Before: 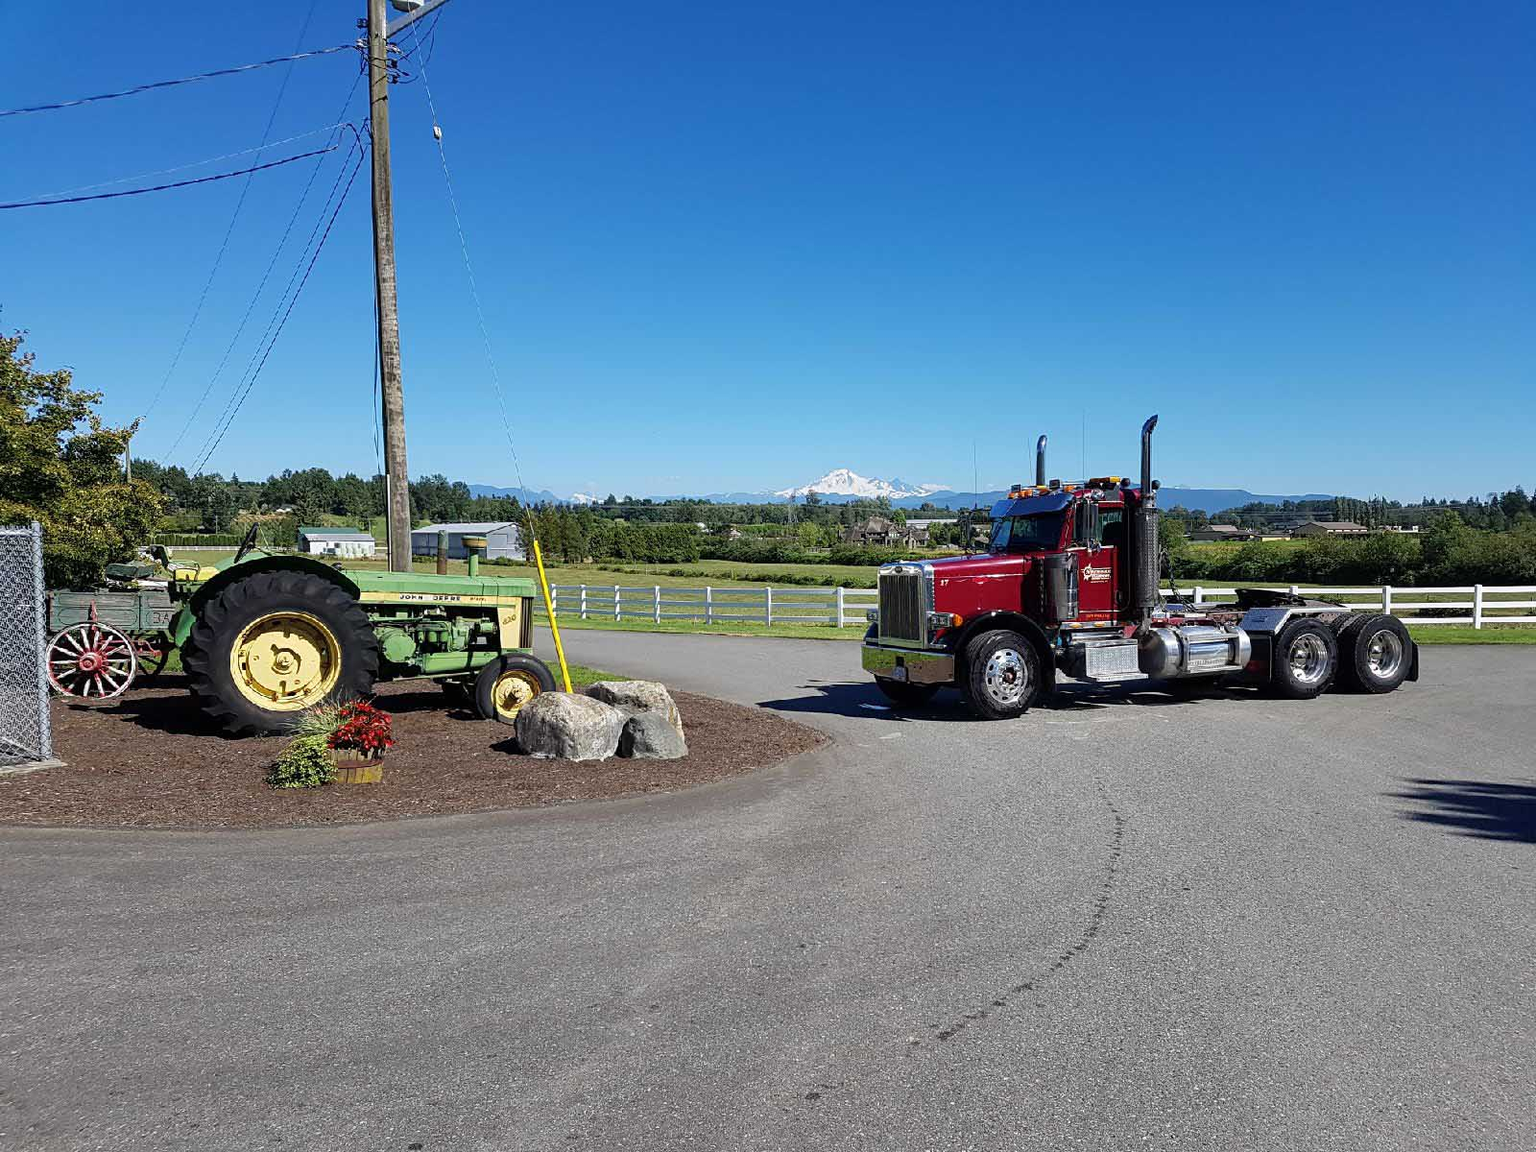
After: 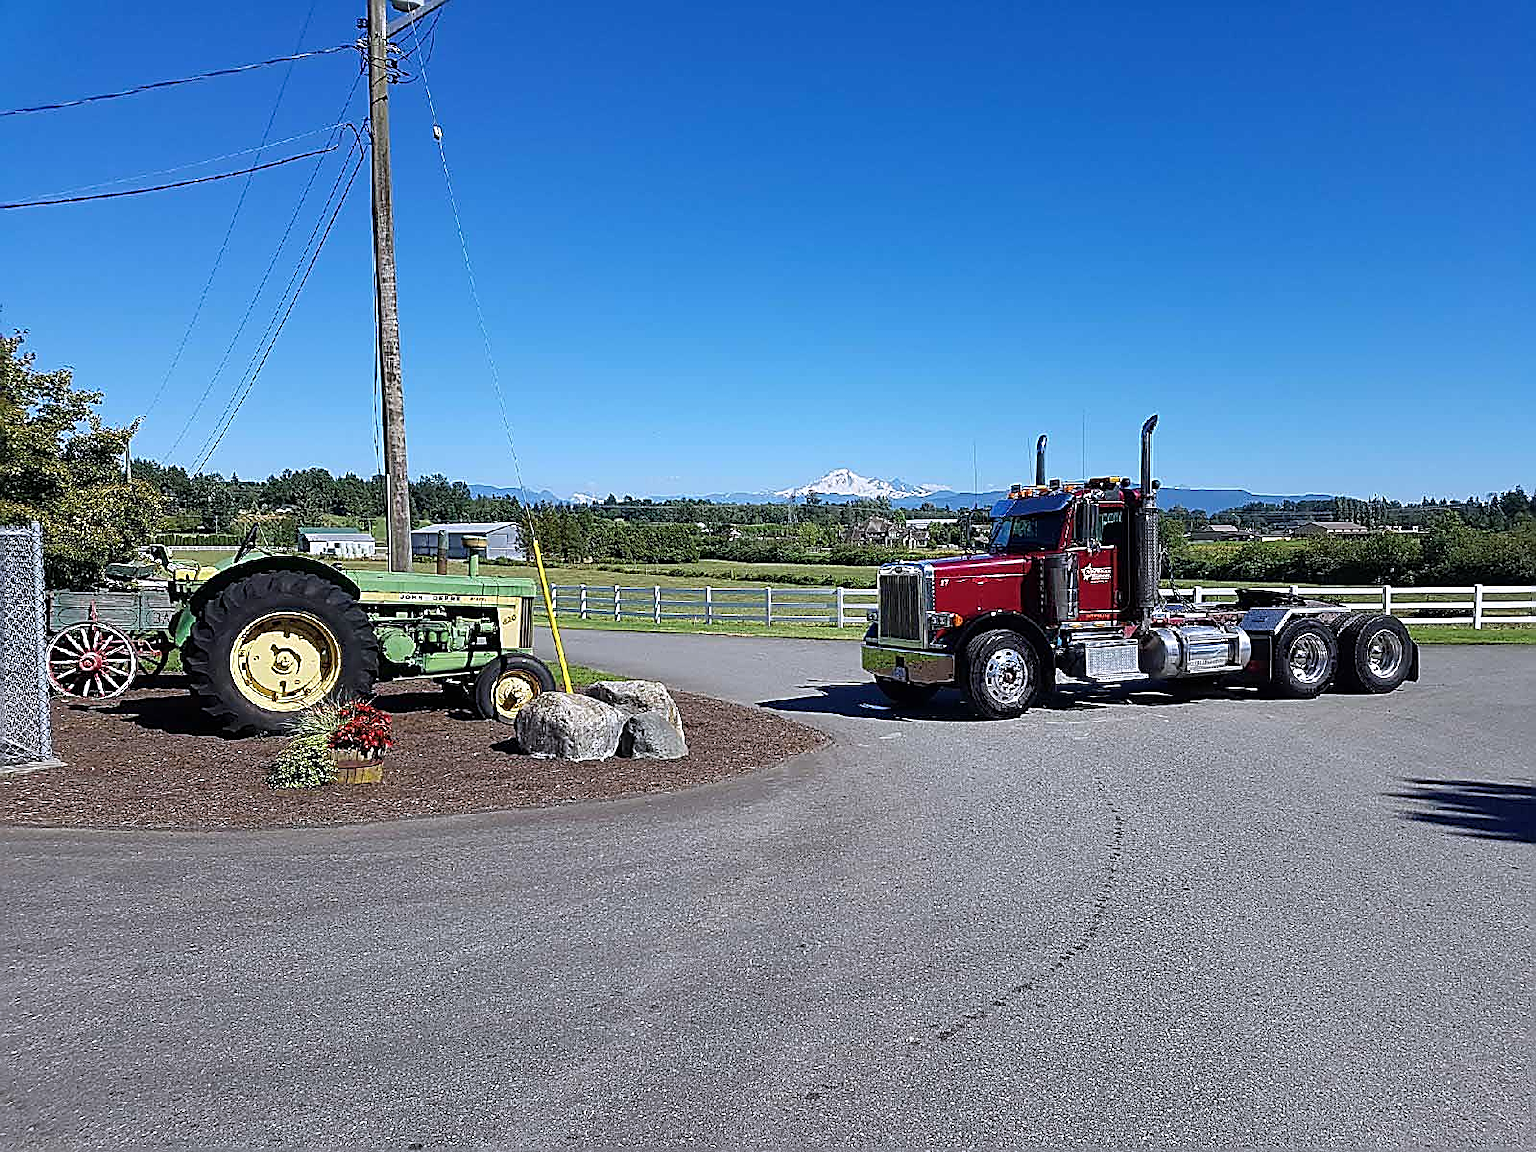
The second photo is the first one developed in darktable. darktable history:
sharpen: radius 1.727, amount 1.293
color calibration: illuminant as shot in camera, x 0.358, y 0.373, temperature 4628.91 K
